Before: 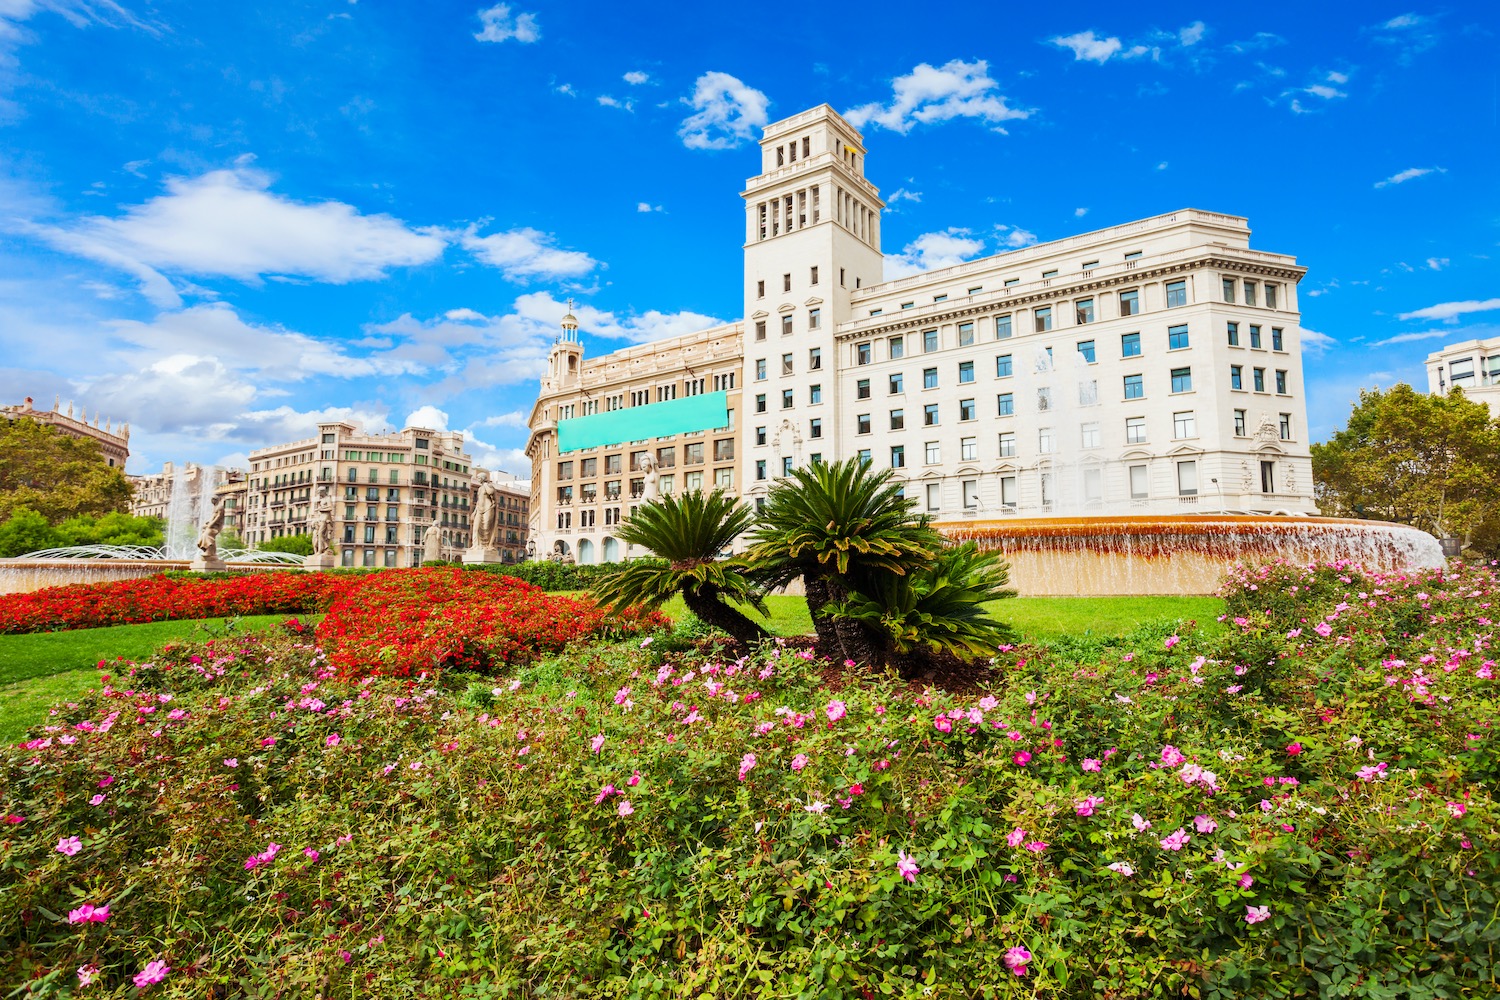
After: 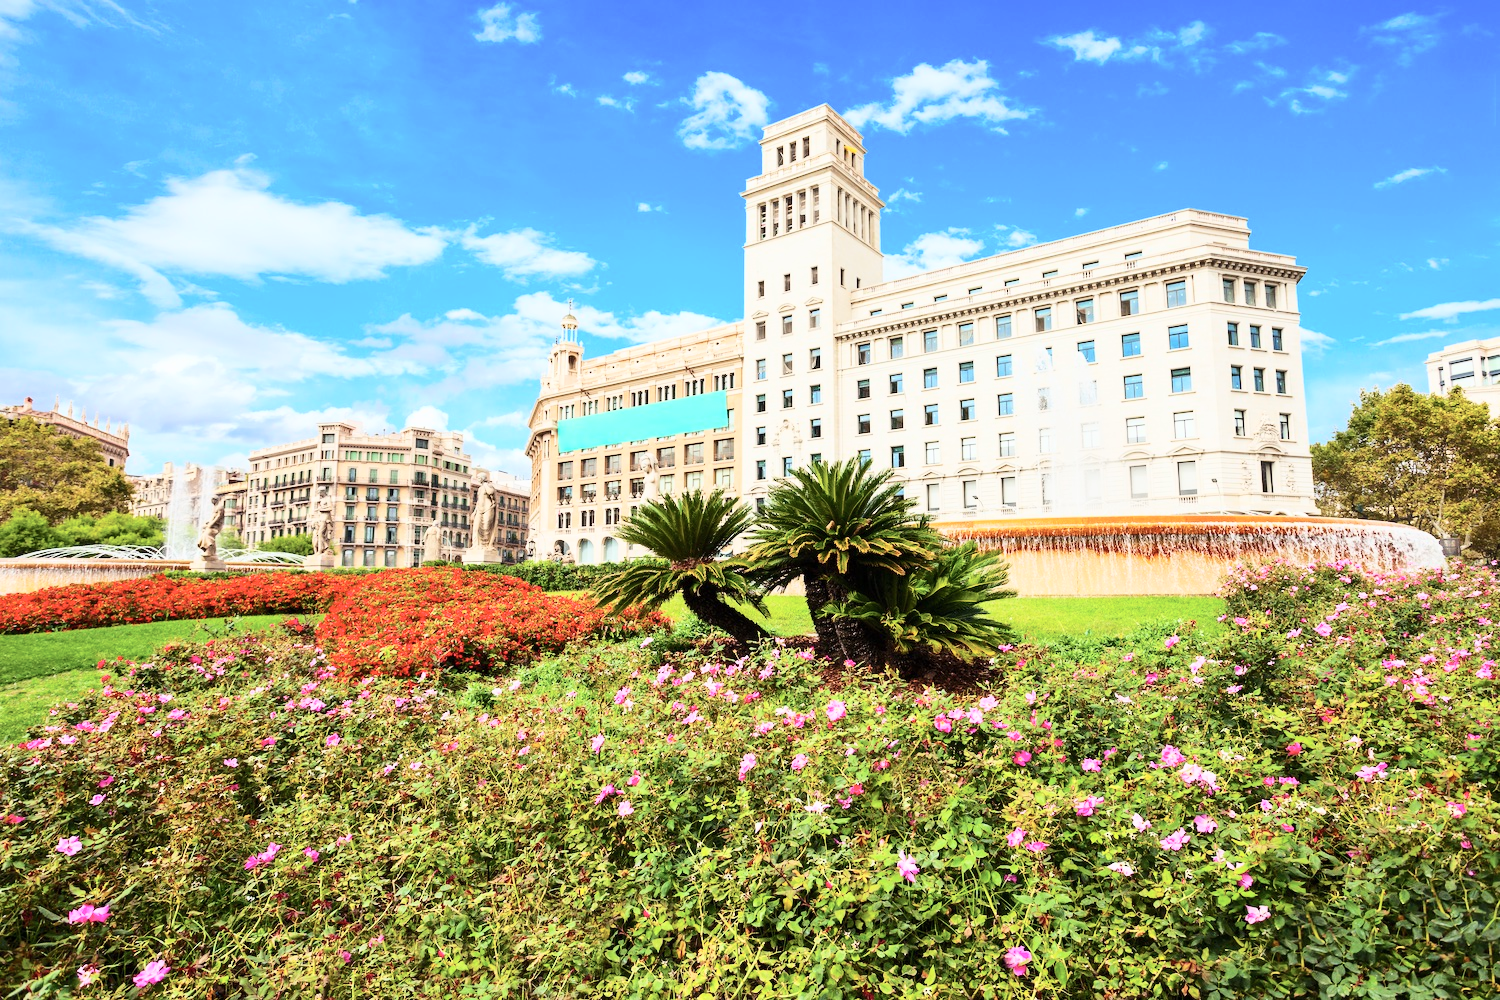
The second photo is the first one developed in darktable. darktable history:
tone curve: curves: ch0 [(0, 0) (0.003, 0.003) (0.011, 0.012) (0.025, 0.026) (0.044, 0.046) (0.069, 0.072) (0.1, 0.104) (0.136, 0.141) (0.177, 0.185) (0.224, 0.247) (0.277, 0.335) (0.335, 0.447) (0.399, 0.539) (0.468, 0.636) (0.543, 0.723) (0.623, 0.803) (0.709, 0.873) (0.801, 0.936) (0.898, 0.978) (1, 1)], color space Lab, independent channels, preserve colors none
exposure: exposure -0.046 EV, compensate highlight preservation false
